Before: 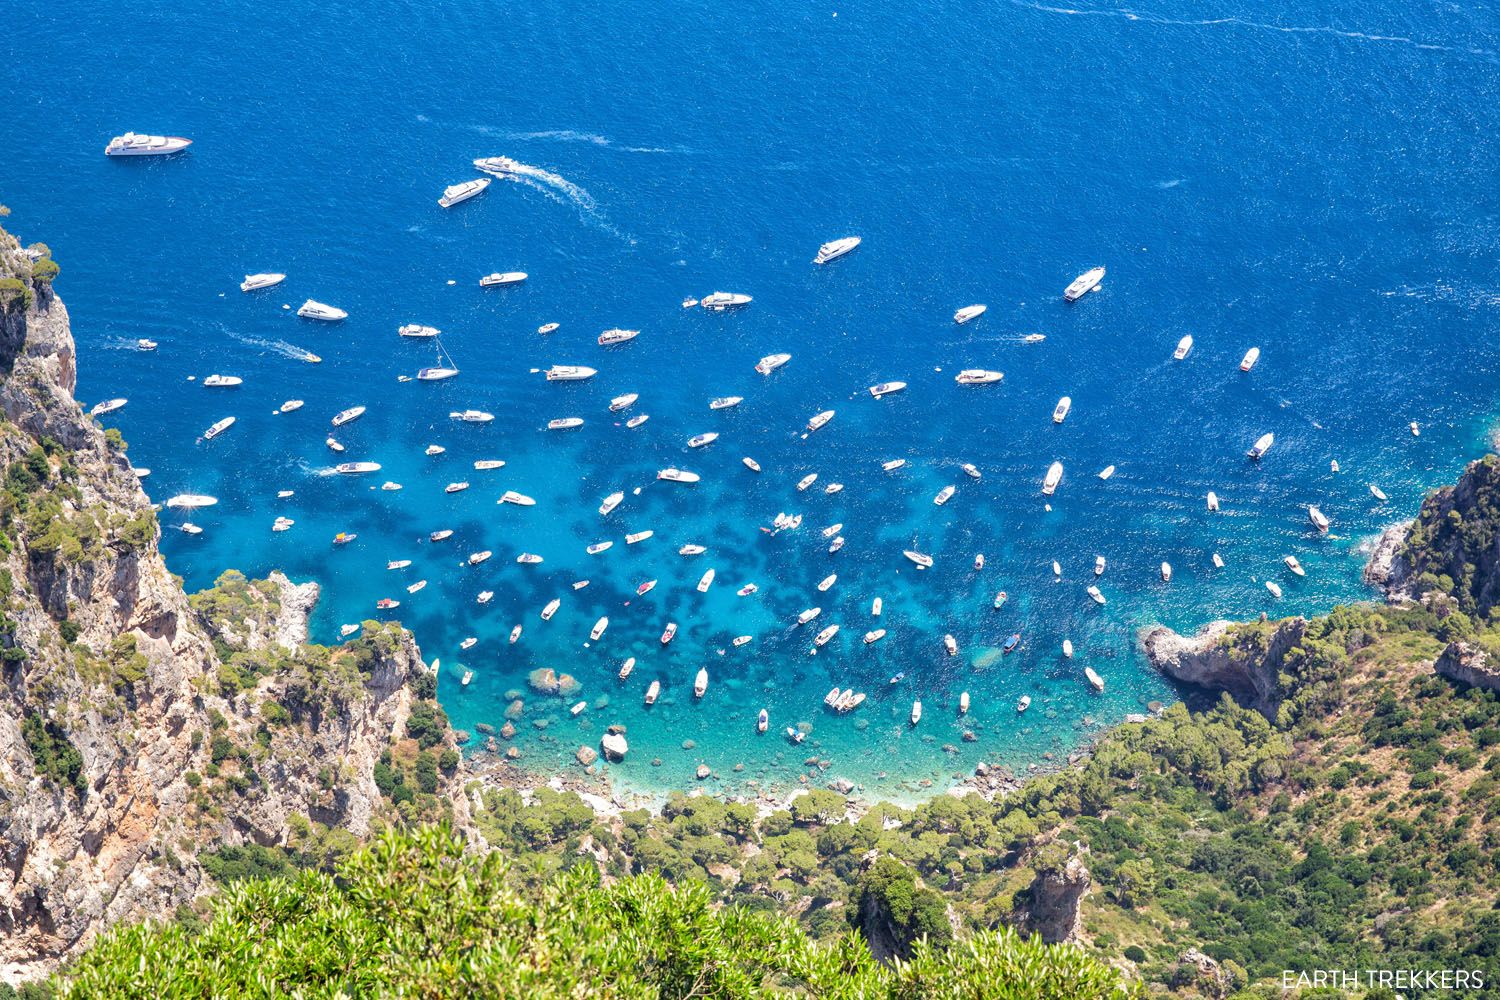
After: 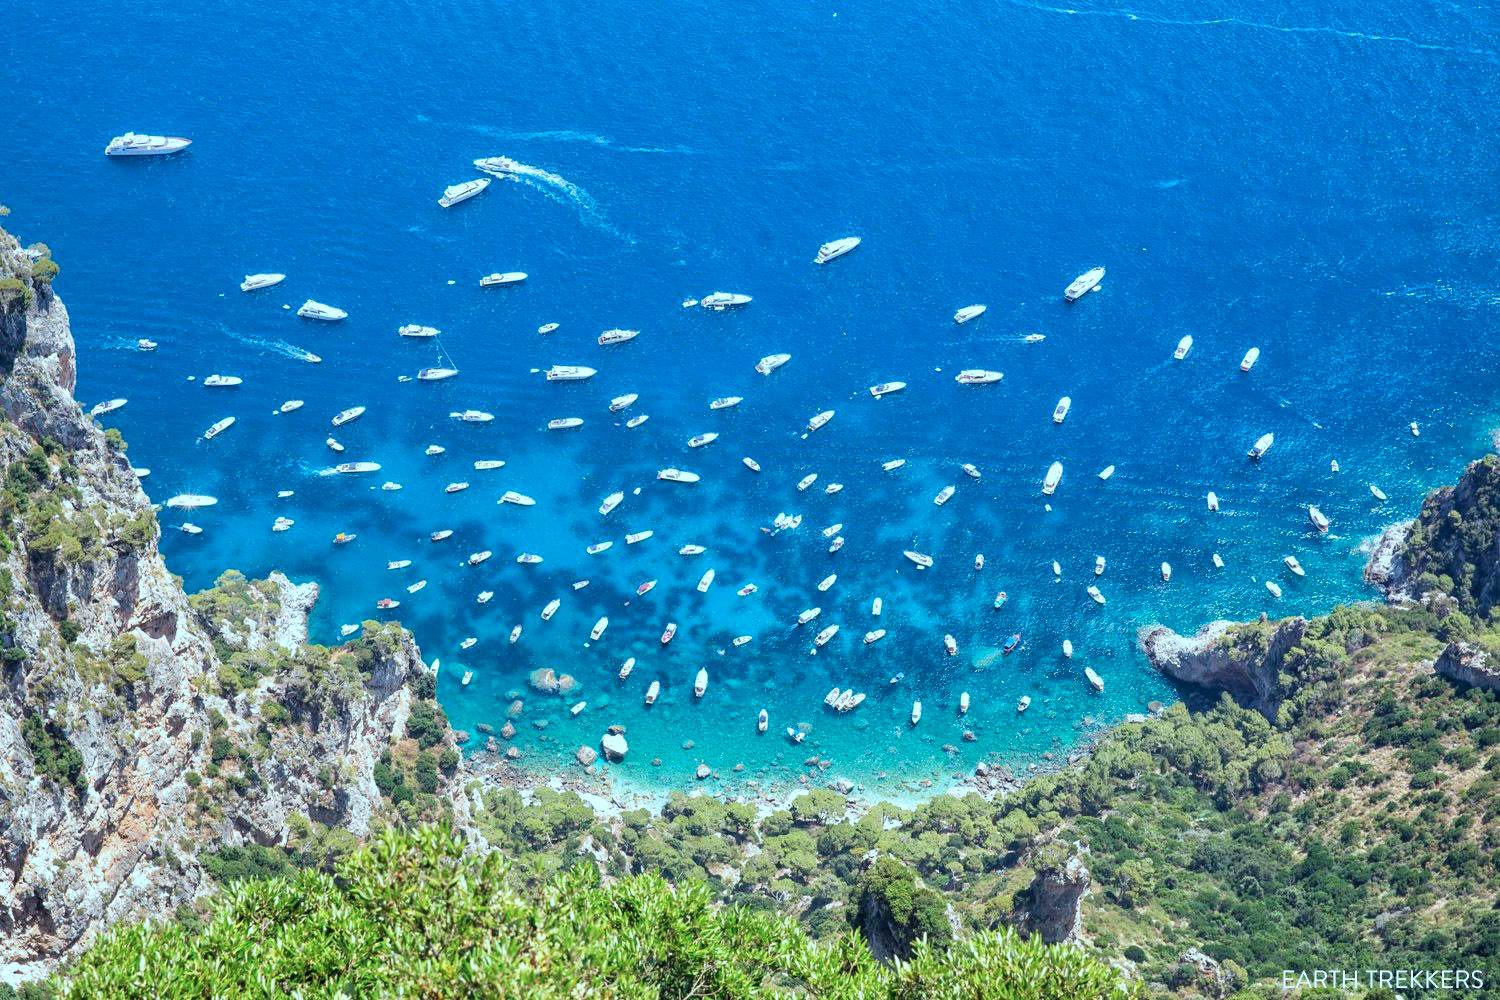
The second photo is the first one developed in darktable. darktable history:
color correction: highlights a* -11.9, highlights b* -15.89
